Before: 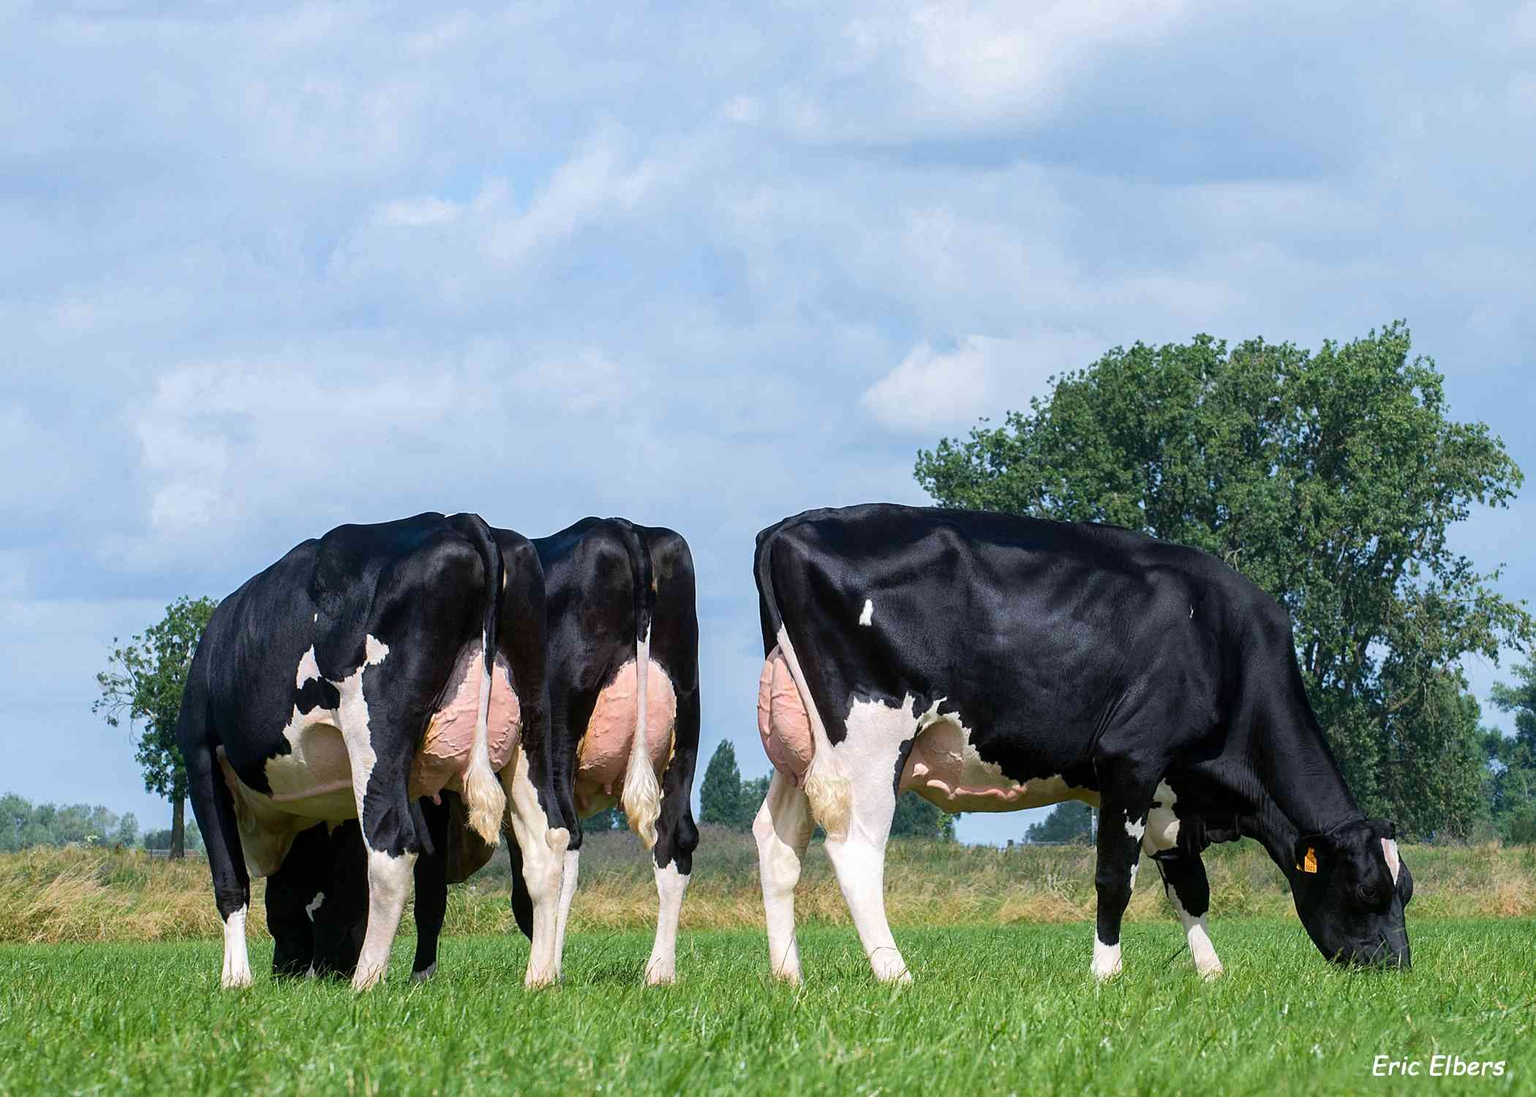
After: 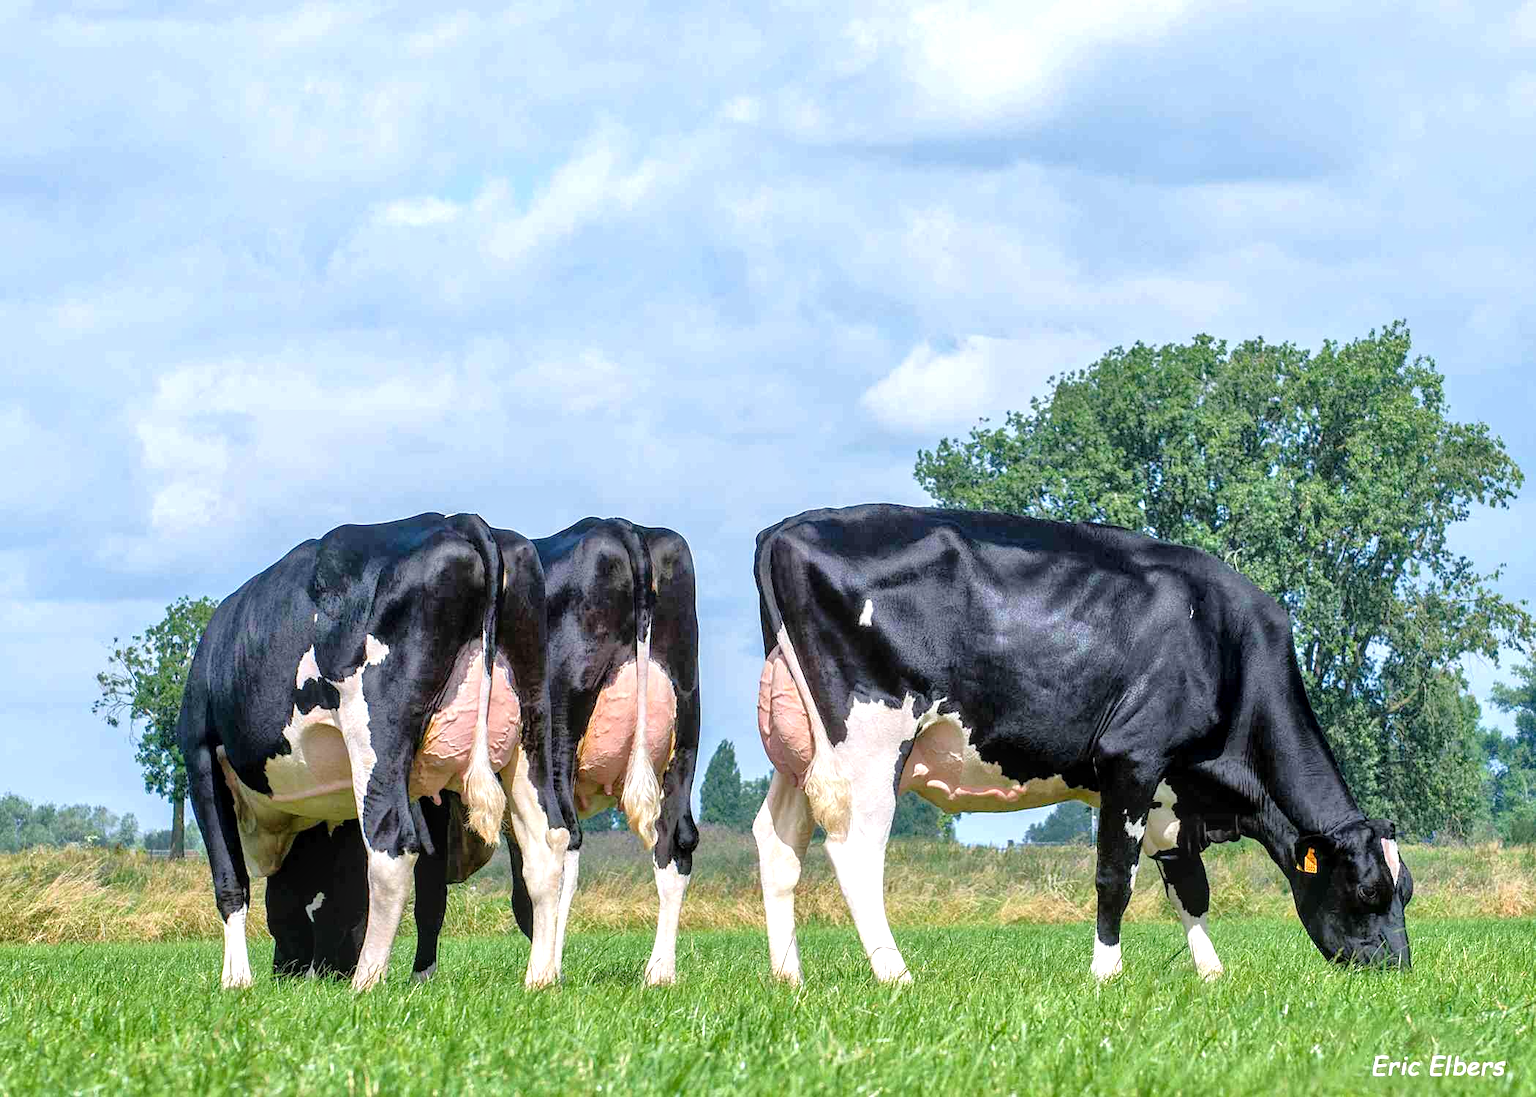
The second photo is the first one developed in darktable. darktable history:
exposure: exposure 0.376 EV, compensate highlight preservation false
tone equalizer: -7 EV 0.15 EV, -6 EV 0.6 EV, -5 EV 1.15 EV, -4 EV 1.33 EV, -3 EV 1.15 EV, -2 EV 0.6 EV, -1 EV 0.15 EV, mask exposure compensation -0.5 EV
local contrast: on, module defaults
